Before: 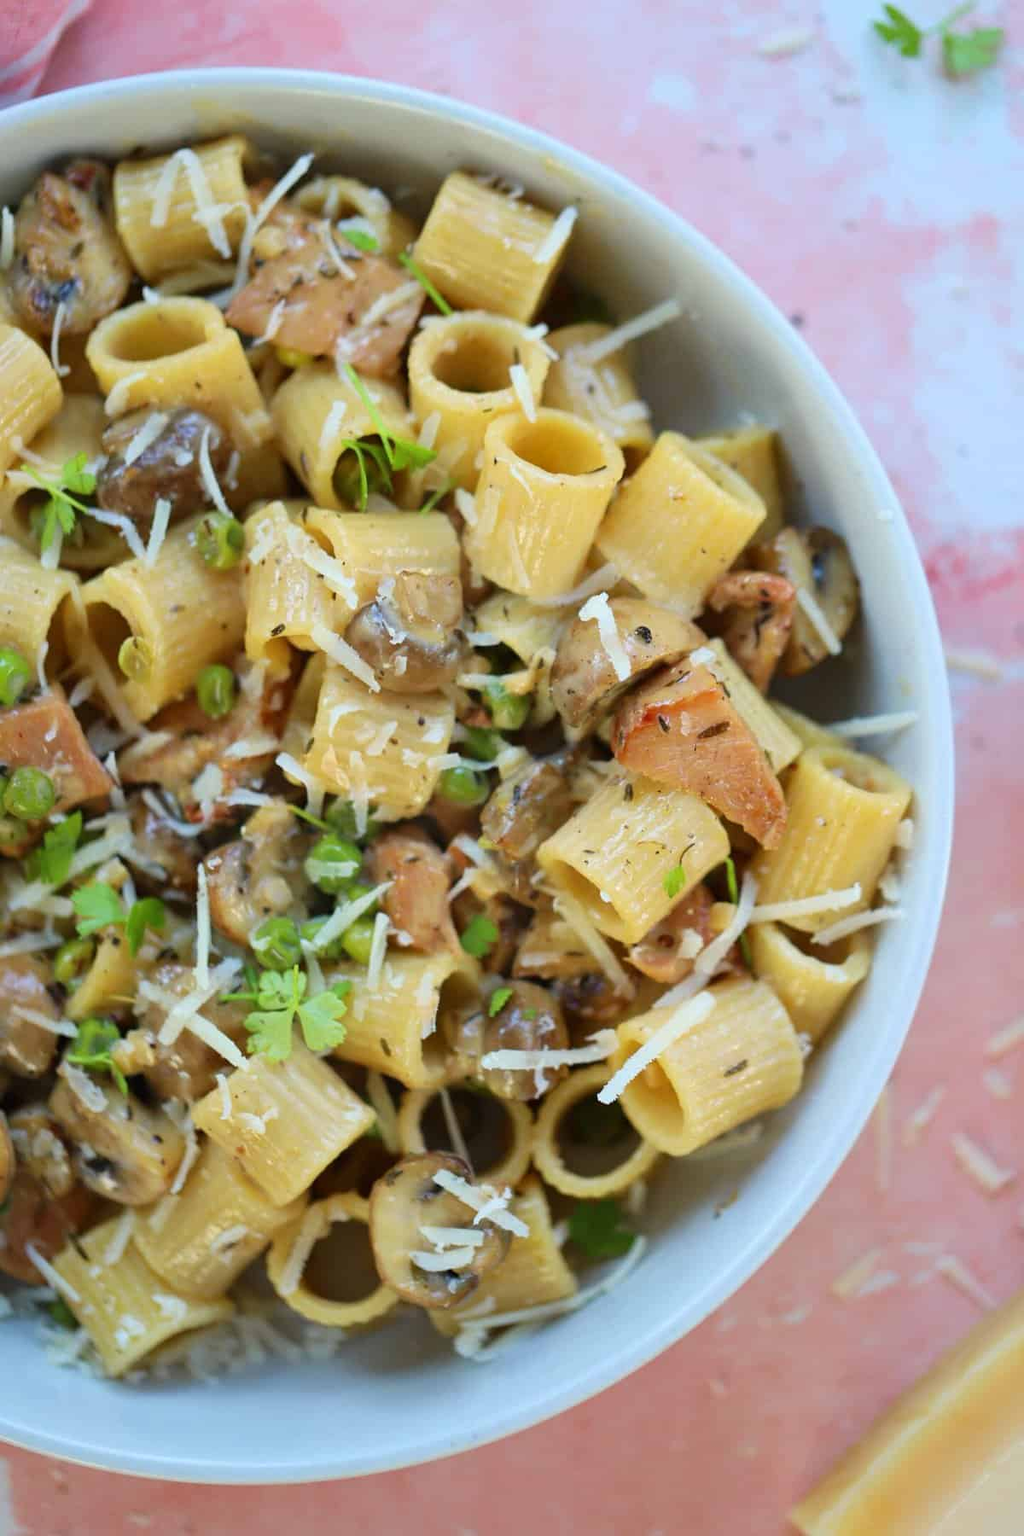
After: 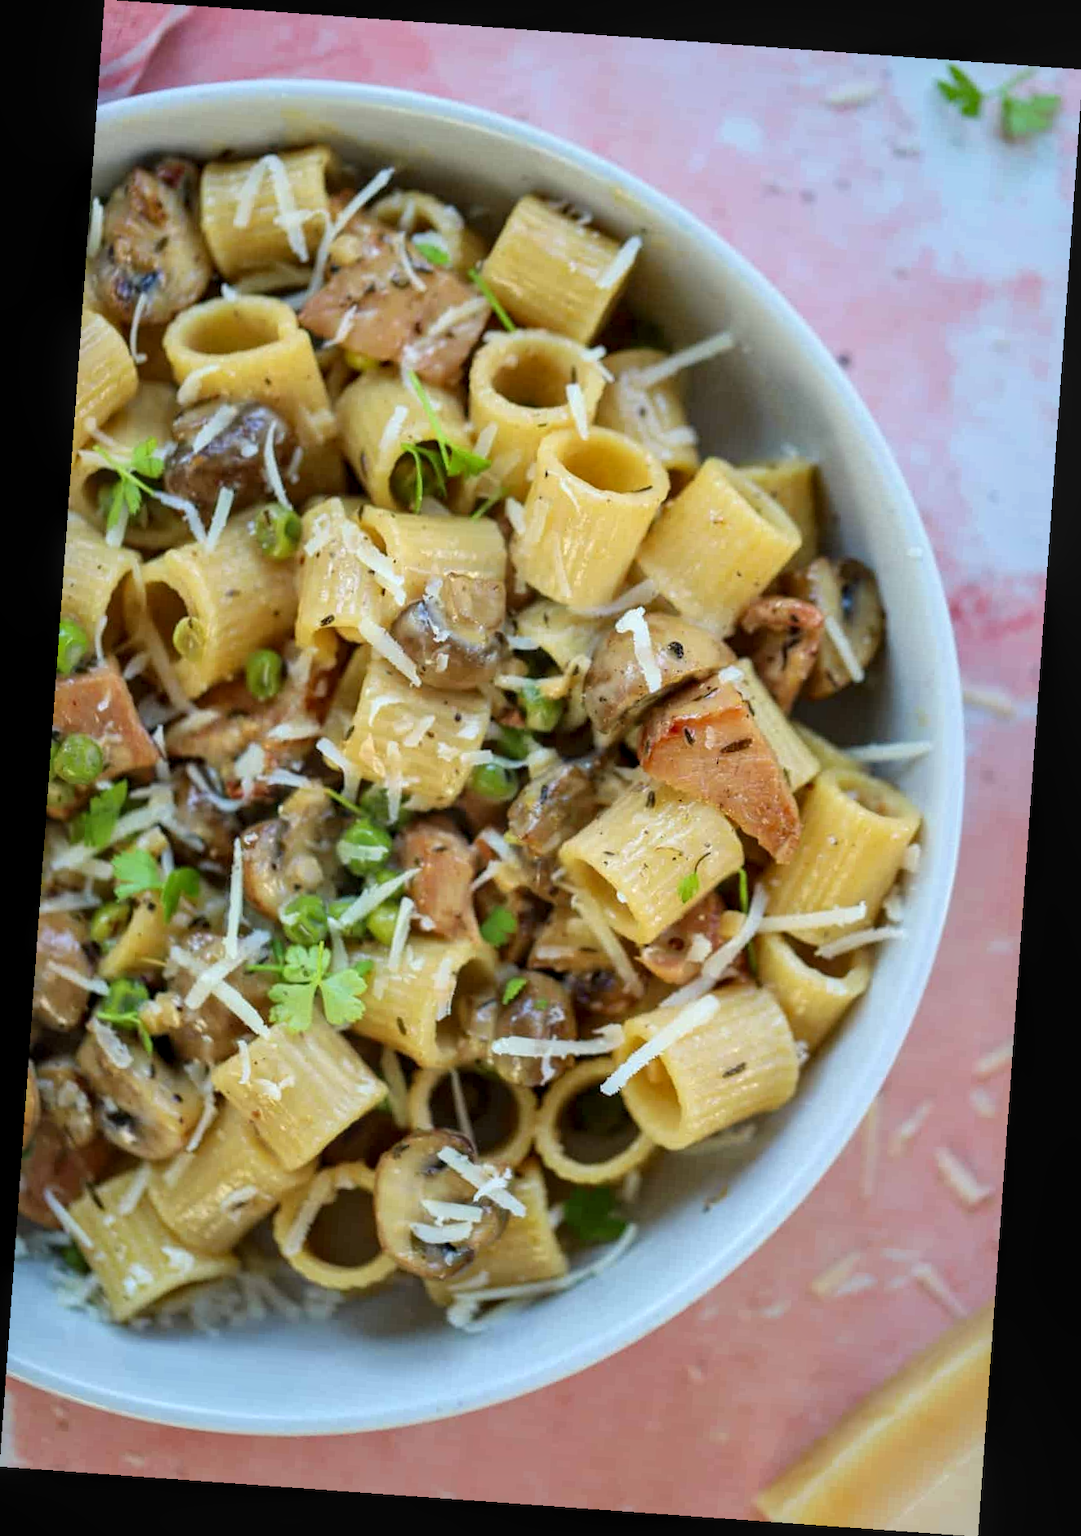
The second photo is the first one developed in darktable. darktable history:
rotate and perspective: rotation 4.1°, automatic cropping off
local contrast: detail 130%
